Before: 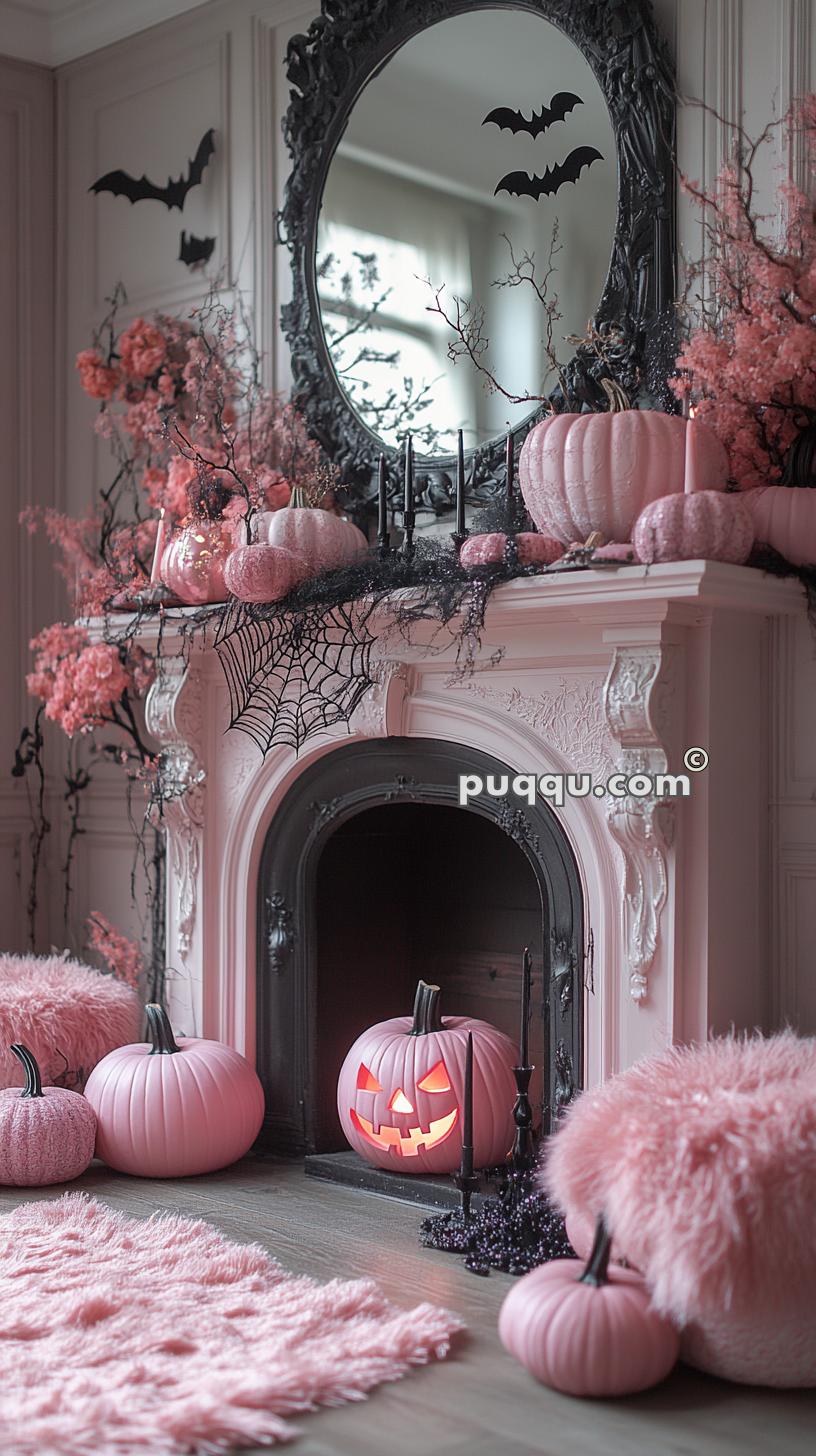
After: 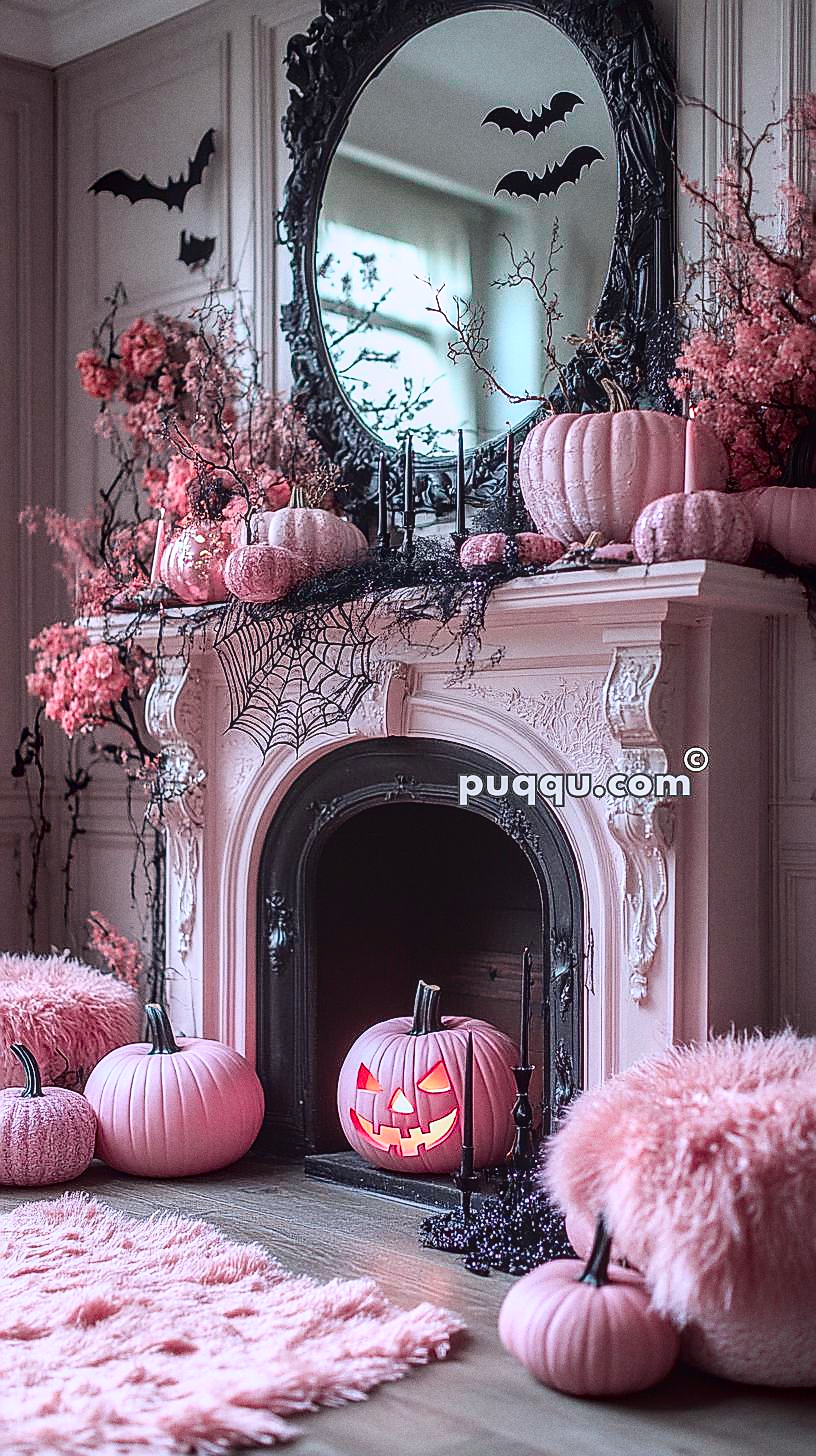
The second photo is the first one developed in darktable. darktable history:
sharpen: radius 1.4, amount 1.25, threshold 0.7
tone curve: curves: ch0 [(0, 0.031) (0.139, 0.084) (0.311, 0.278) (0.495, 0.544) (0.718, 0.816) (0.841, 0.909) (1, 0.967)]; ch1 [(0, 0) (0.272, 0.249) (0.388, 0.385) (0.479, 0.456) (0.495, 0.497) (0.538, 0.55) (0.578, 0.595) (0.707, 0.778) (1, 1)]; ch2 [(0, 0) (0.125, 0.089) (0.353, 0.329) (0.443, 0.408) (0.502, 0.495) (0.56, 0.553) (0.608, 0.631) (1, 1)], color space Lab, independent channels, preserve colors none
white balance: red 0.98, blue 1.034
grain: coarseness 0.09 ISO
local contrast: on, module defaults
